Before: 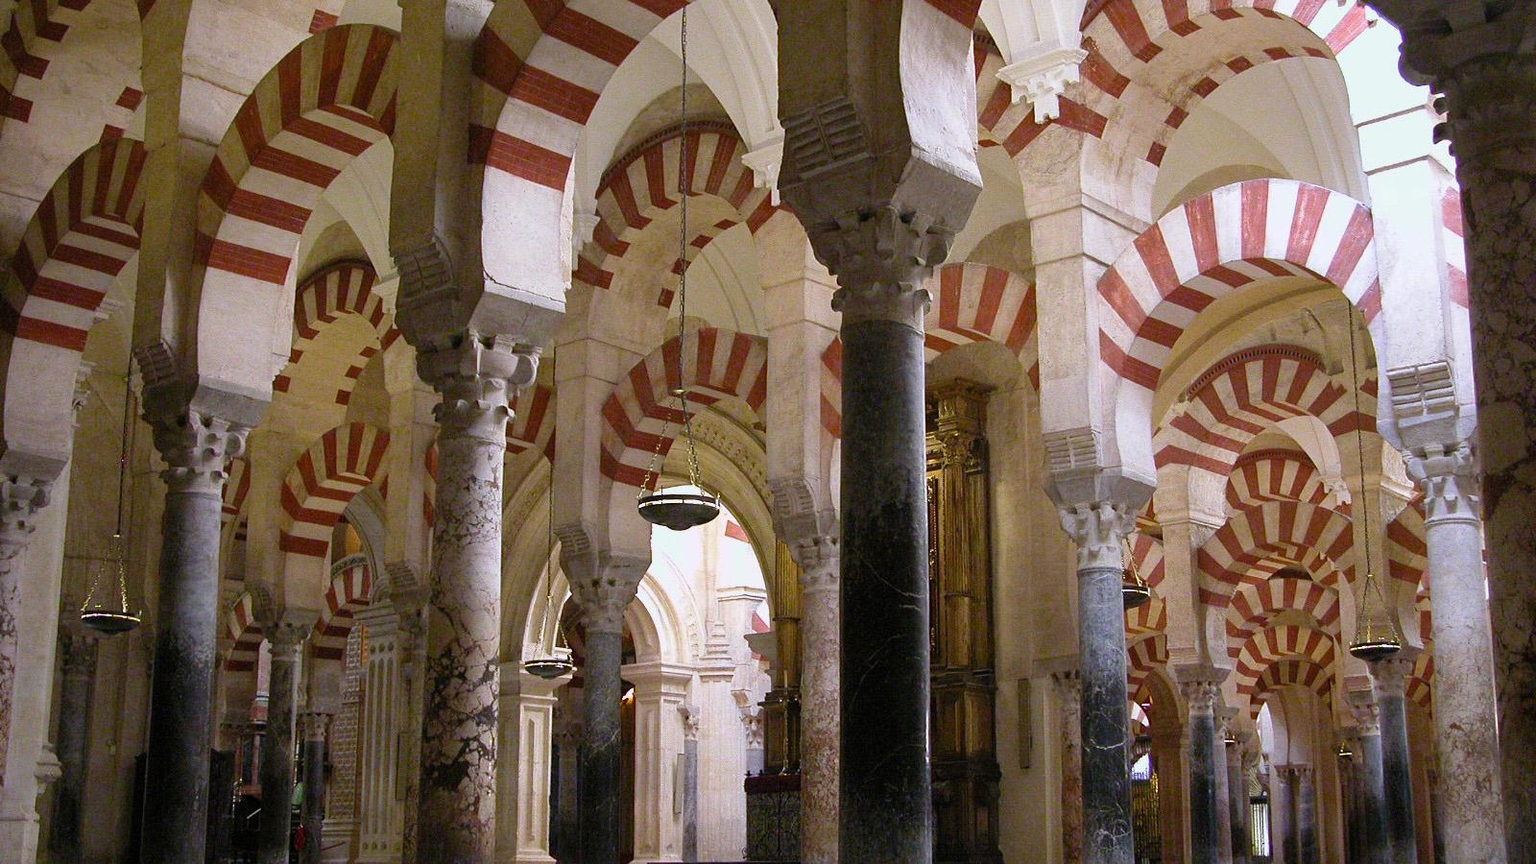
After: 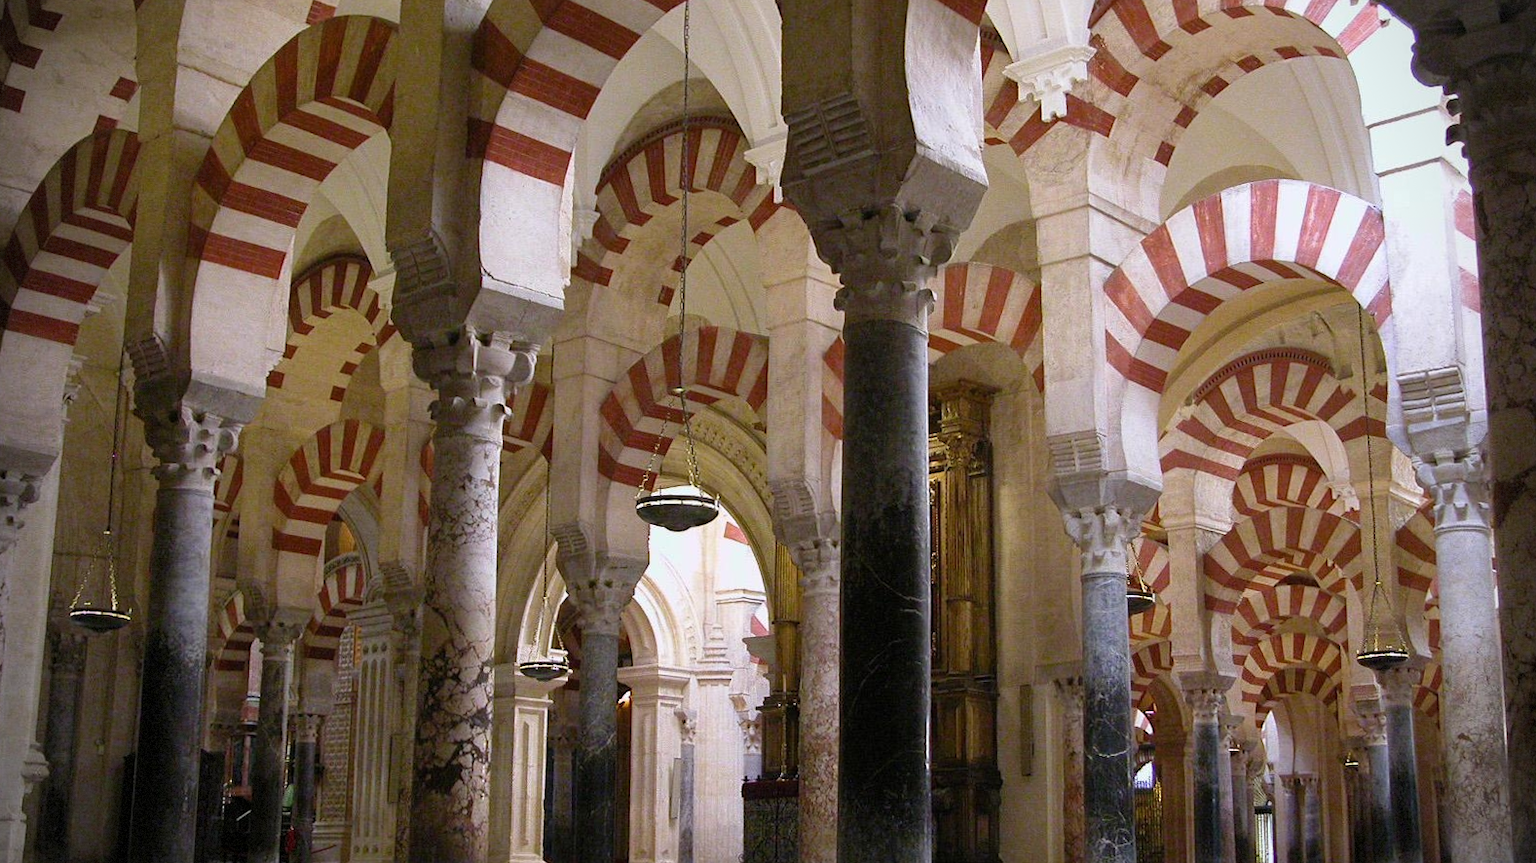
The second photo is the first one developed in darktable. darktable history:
vignetting: dithering 8-bit output
crop and rotate: angle -0.464°
